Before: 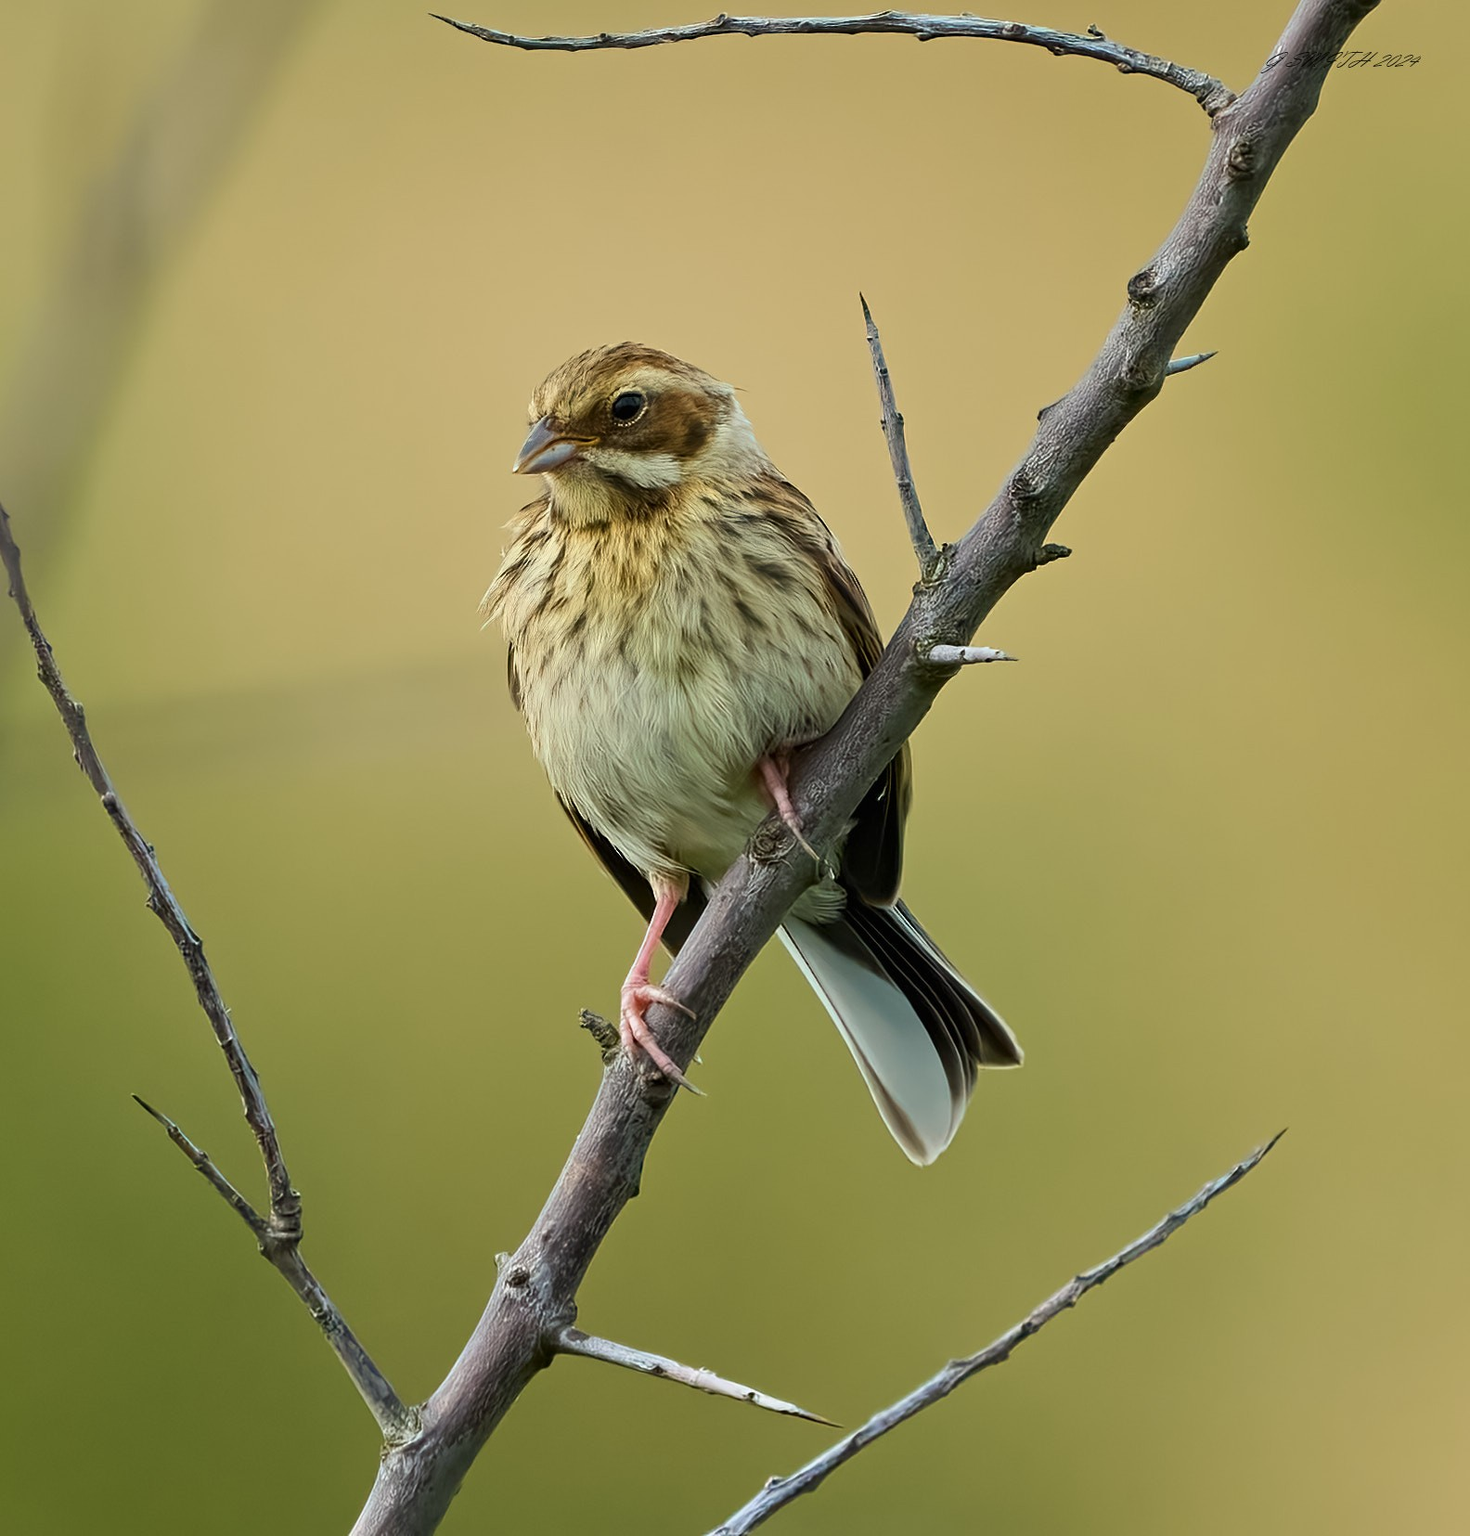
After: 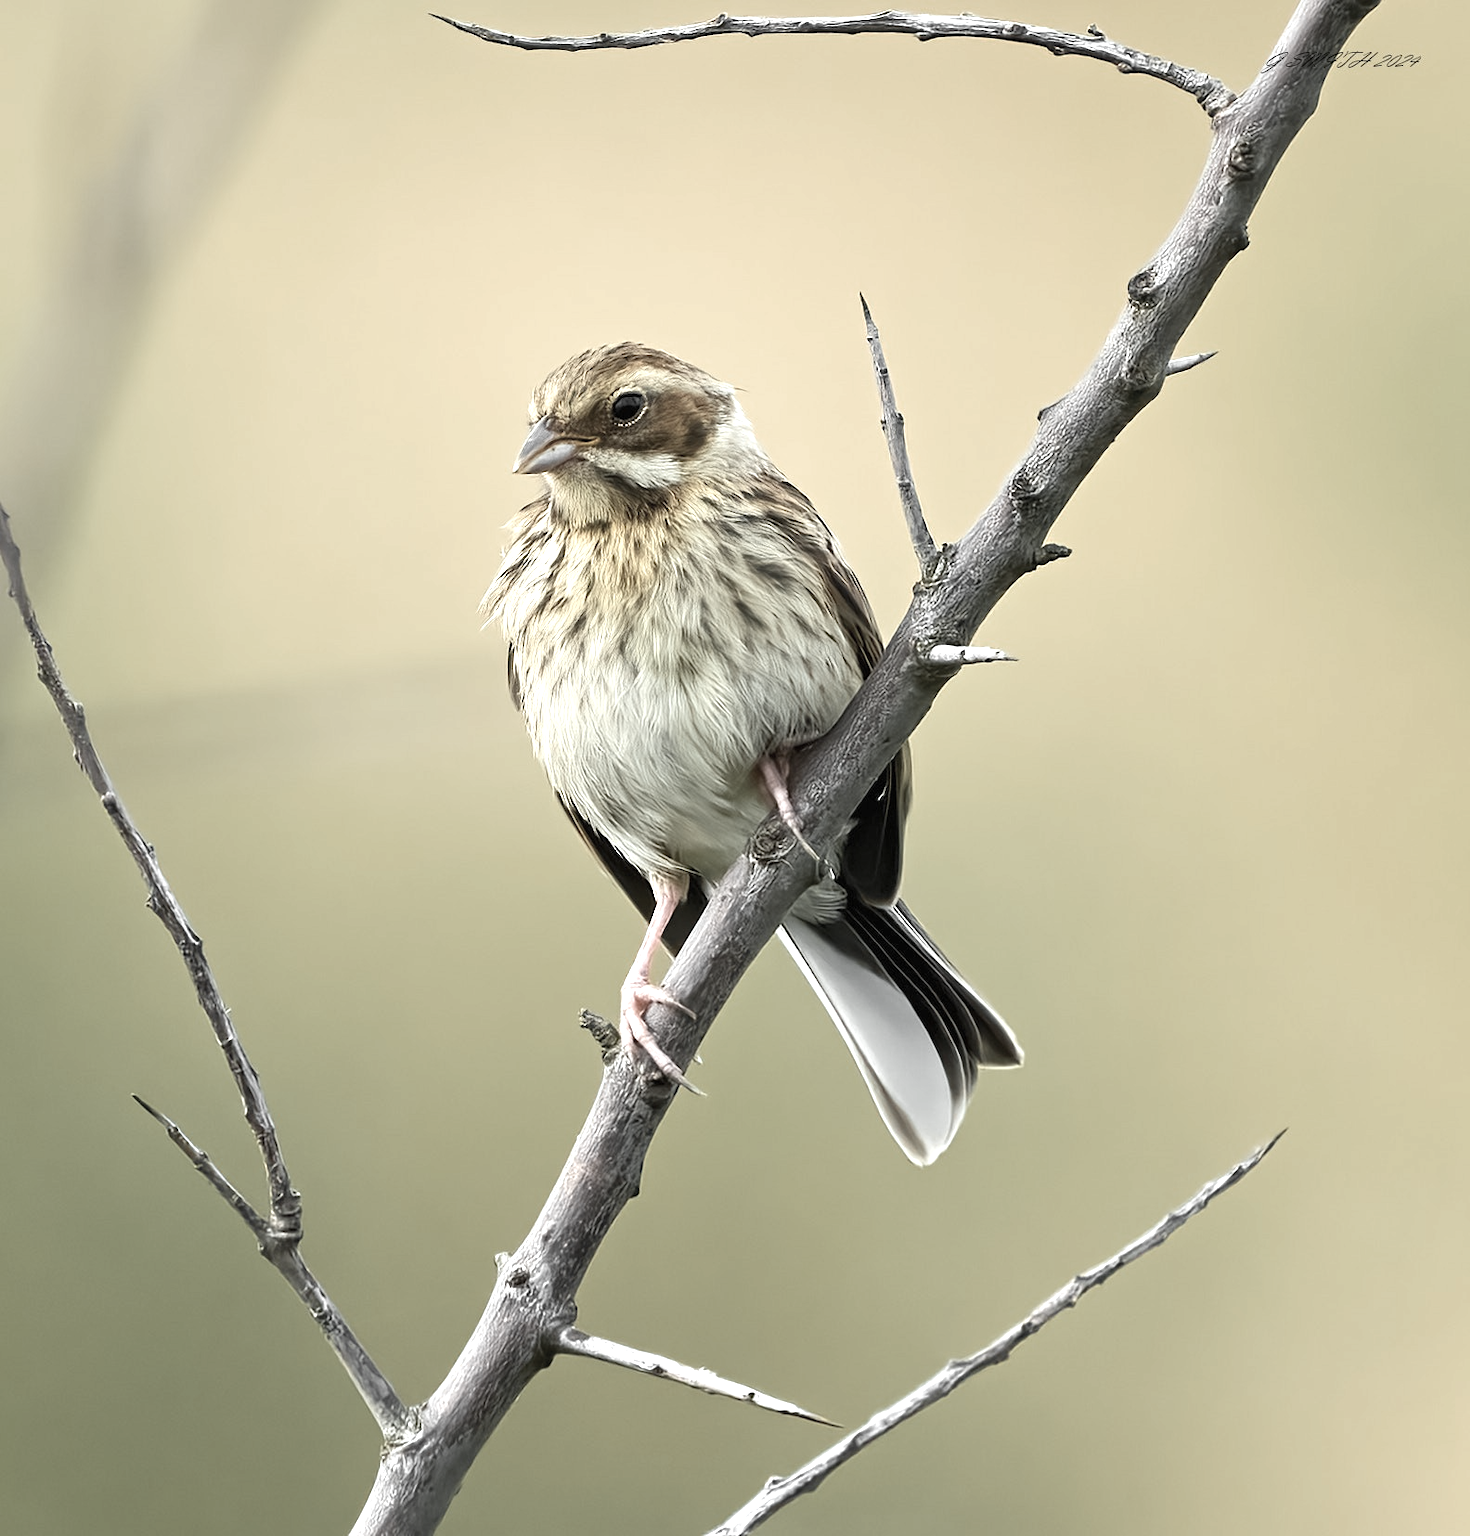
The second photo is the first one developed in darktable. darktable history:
color zones: curves: ch0 [(0, 0.613) (0.01, 0.613) (0.245, 0.448) (0.498, 0.529) (0.642, 0.665) (0.879, 0.777) (0.99, 0.613)]; ch1 [(0, 0.035) (0.121, 0.189) (0.259, 0.197) (0.415, 0.061) (0.589, 0.022) (0.732, 0.022) (0.857, 0.026) (0.991, 0.053)]
exposure: black level correction 0, exposure 1.101 EV, compensate highlight preservation false
